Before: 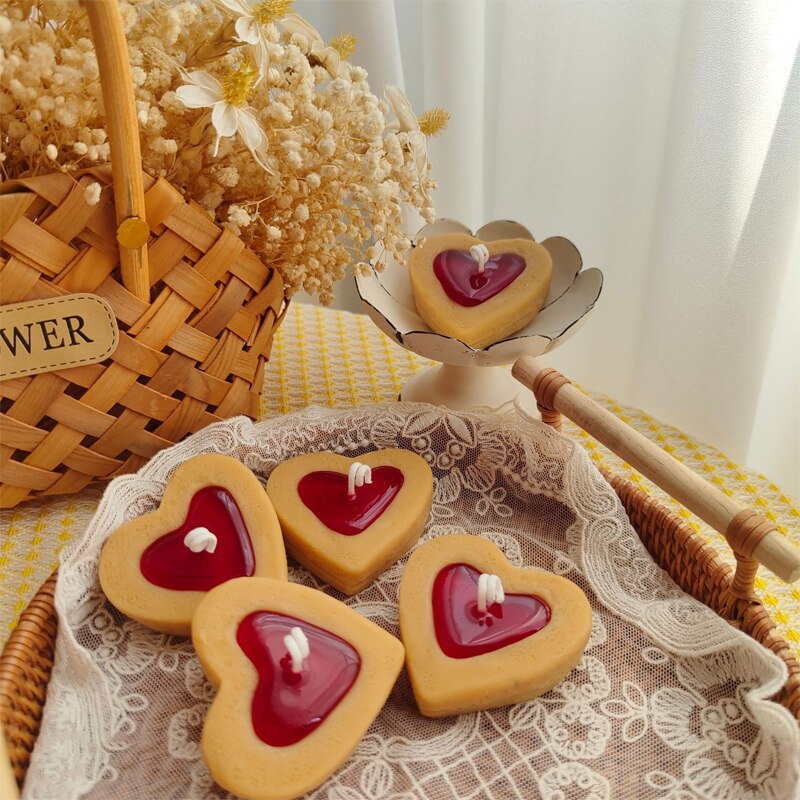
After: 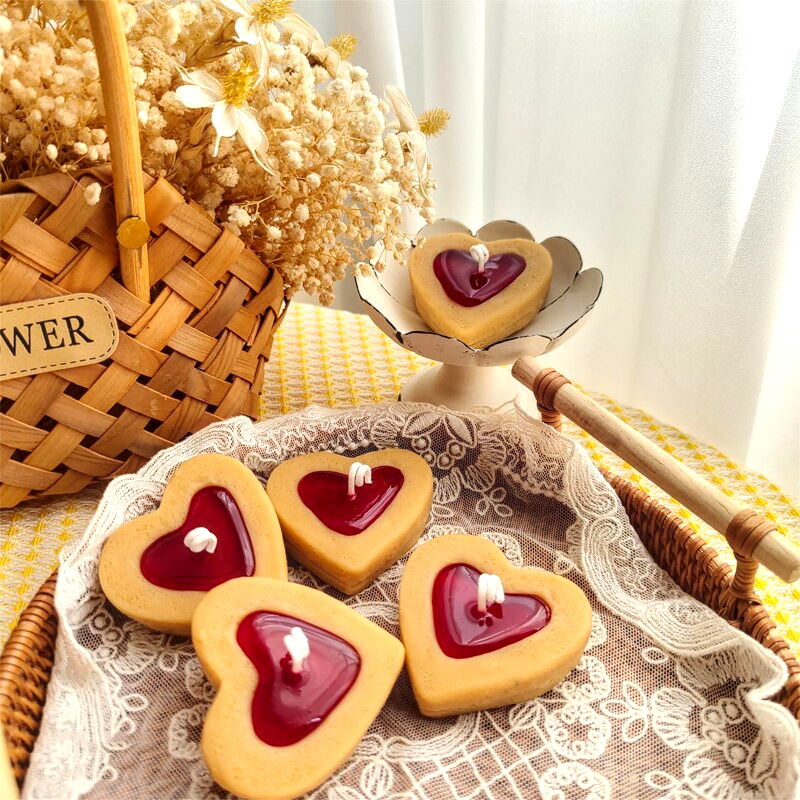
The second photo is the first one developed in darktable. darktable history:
local contrast: detail 130%
tone equalizer: -8 EV 0 EV, -7 EV -0.002 EV, -6 EV 0.002 EV, -5 EV -0.021 EV, -4 EV -0.117 EV, -3 EV -0.195 EV, -2 EV 0.247 EV, -1 EV 0.725 EV, +0 EV 0.477 EV
